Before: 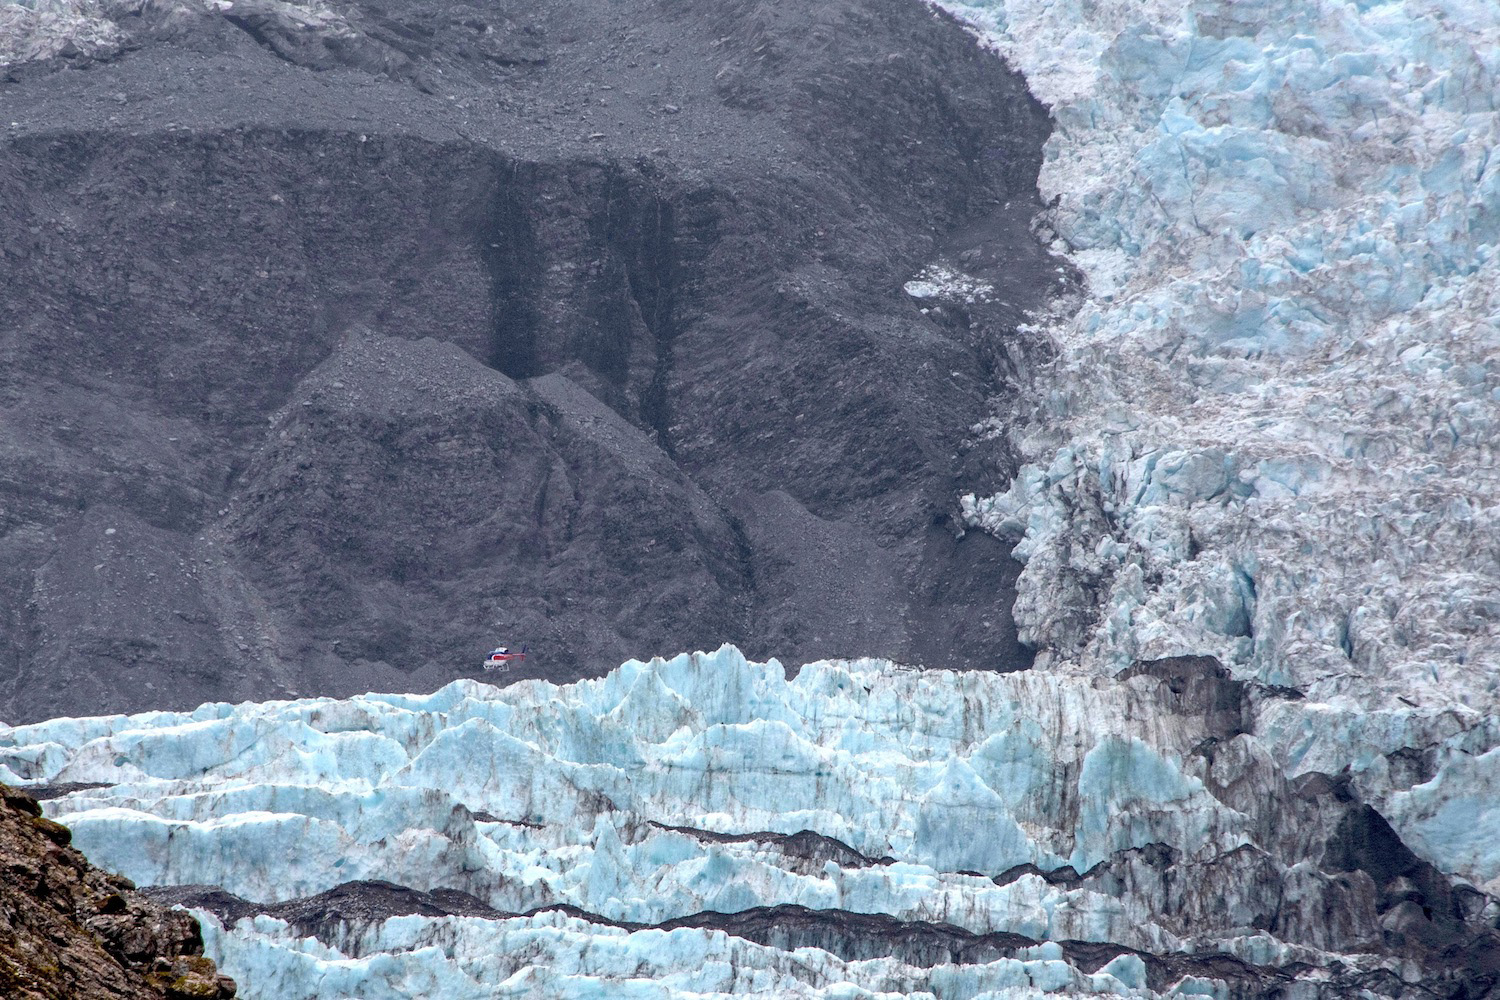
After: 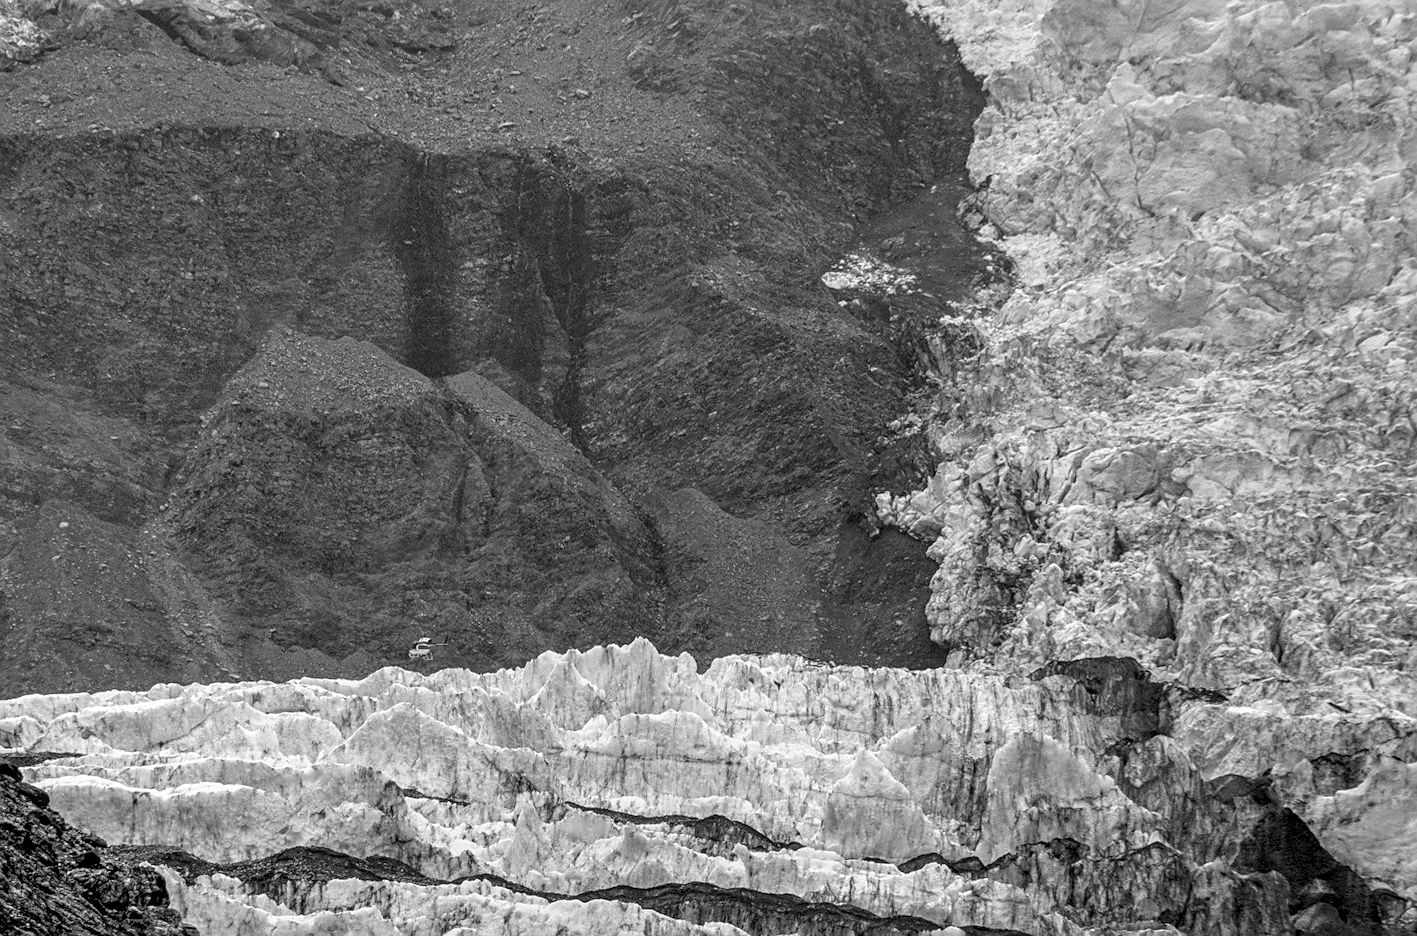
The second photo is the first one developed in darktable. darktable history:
contrast brightness saturation: contrast -0.19, saturation 0.19
rotate and perspective: rotation 0.062°, lens shift (vertical) 0.115, lens shift (horizontal) -0.133, crop left 0.047, crop right 0.94, crop top 0.061, crop bottom 0.94
sharpen: on, module defaults
monochrome: a -74.22, b 78.2
local contrast: highlights 65%, shadows 54%, detail 169%, midtone range 0.514
